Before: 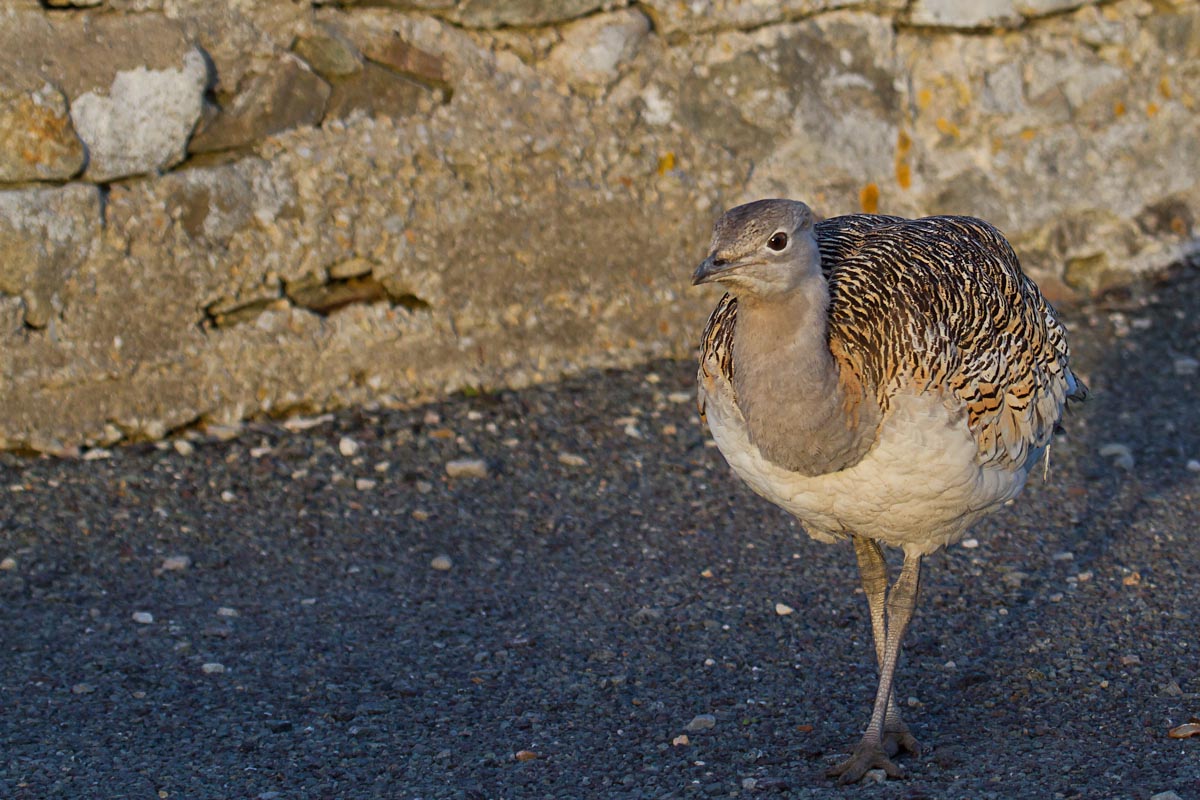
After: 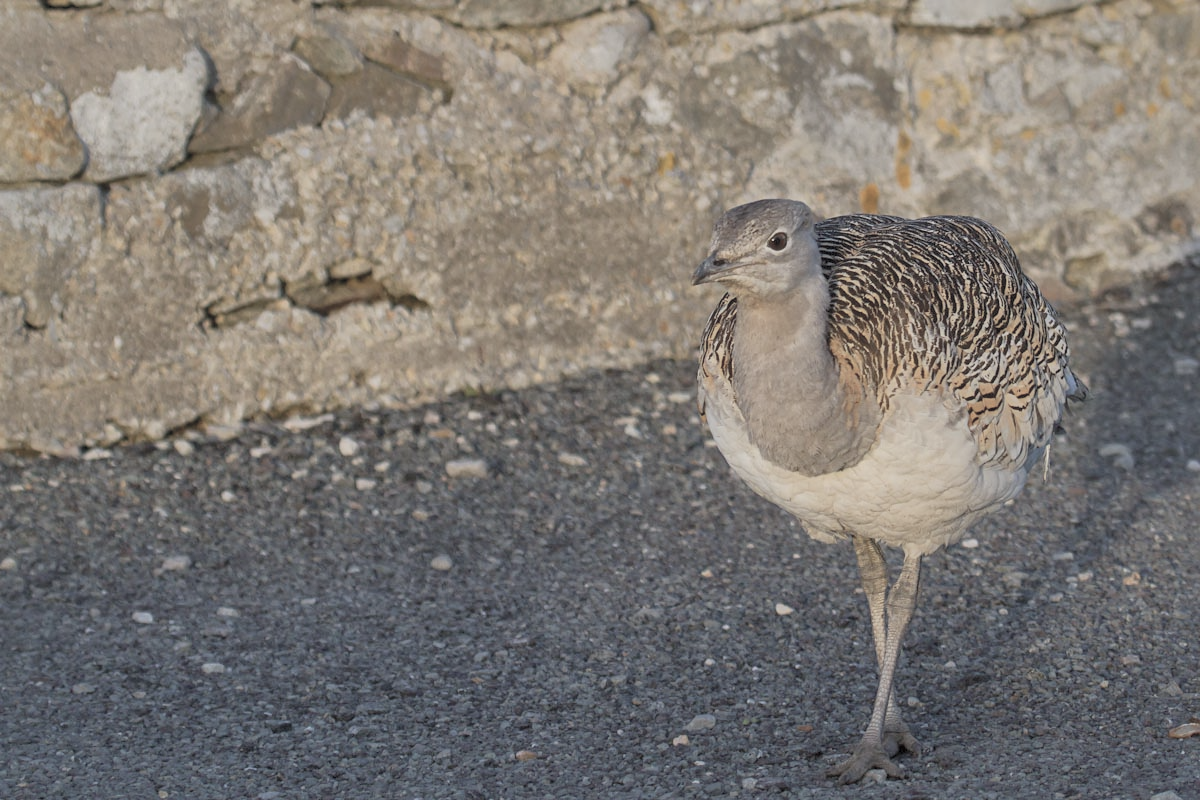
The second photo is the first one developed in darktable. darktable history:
shadows and highlights: shadows 59.07, highlights -60.06
contrast brightness saturation: brightness 0.187, saturation -0.511
local contrast: detail 109%
